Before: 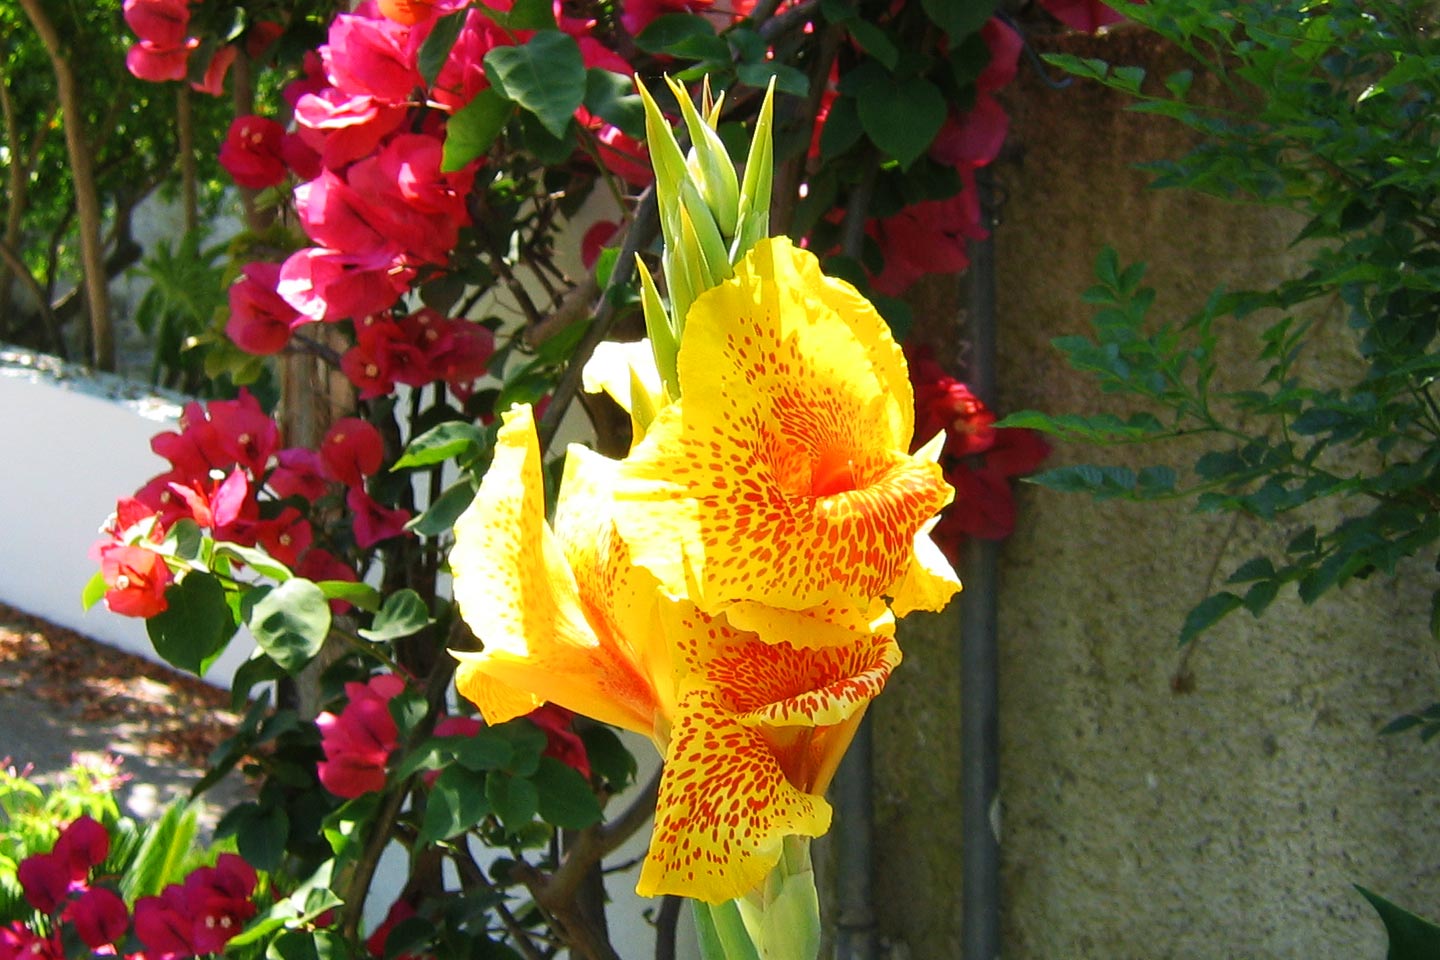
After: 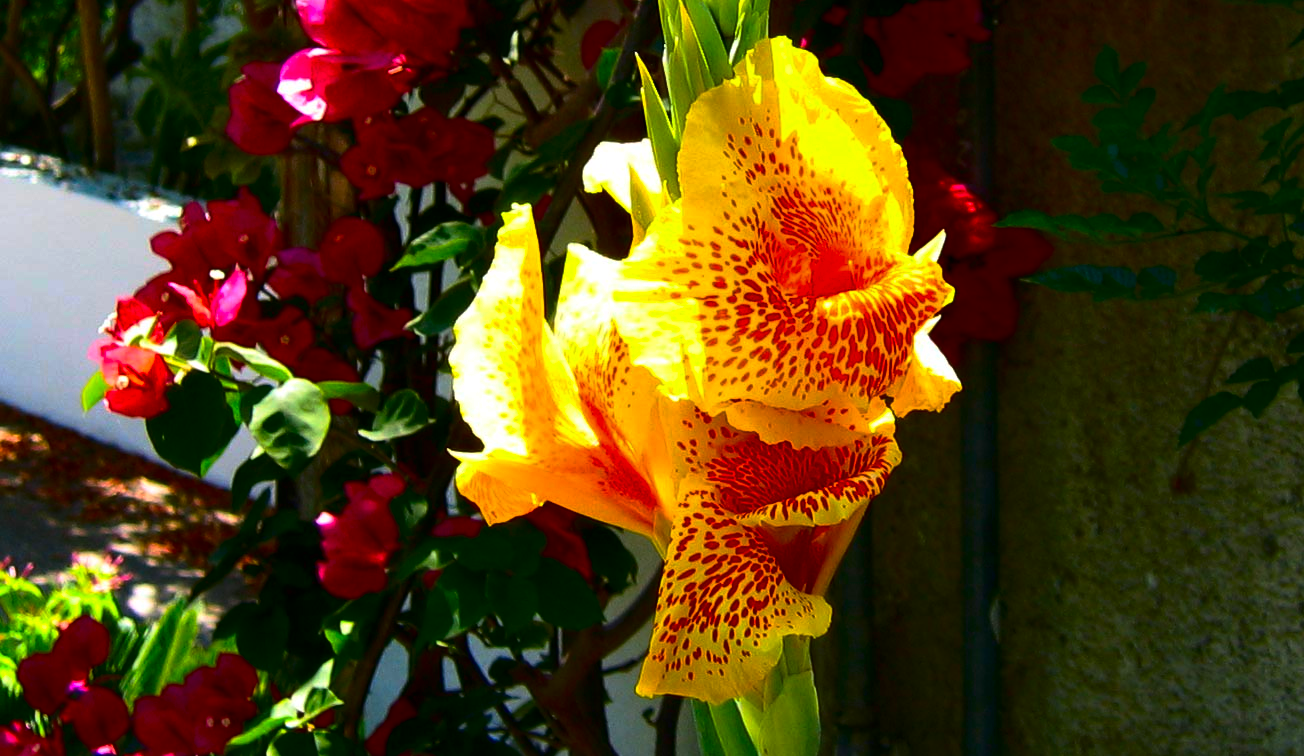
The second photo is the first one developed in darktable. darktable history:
contrast brightness saturation: contrast 0.24, brightness -0.24, saturation 0.14
crop: top 20.916%, right 9.437%, bottom 0.316%
color balance rgb: perceptual saturation grading › global saturation 25%, perceptual brilliance grading › mid-tones 10%, perceptual brilliance grading › shadows 15%, global vibrance 20%
base curve: curves: ch0 [(0, 0) (0.595, 0.418) (1, 1)], preserve colors none
